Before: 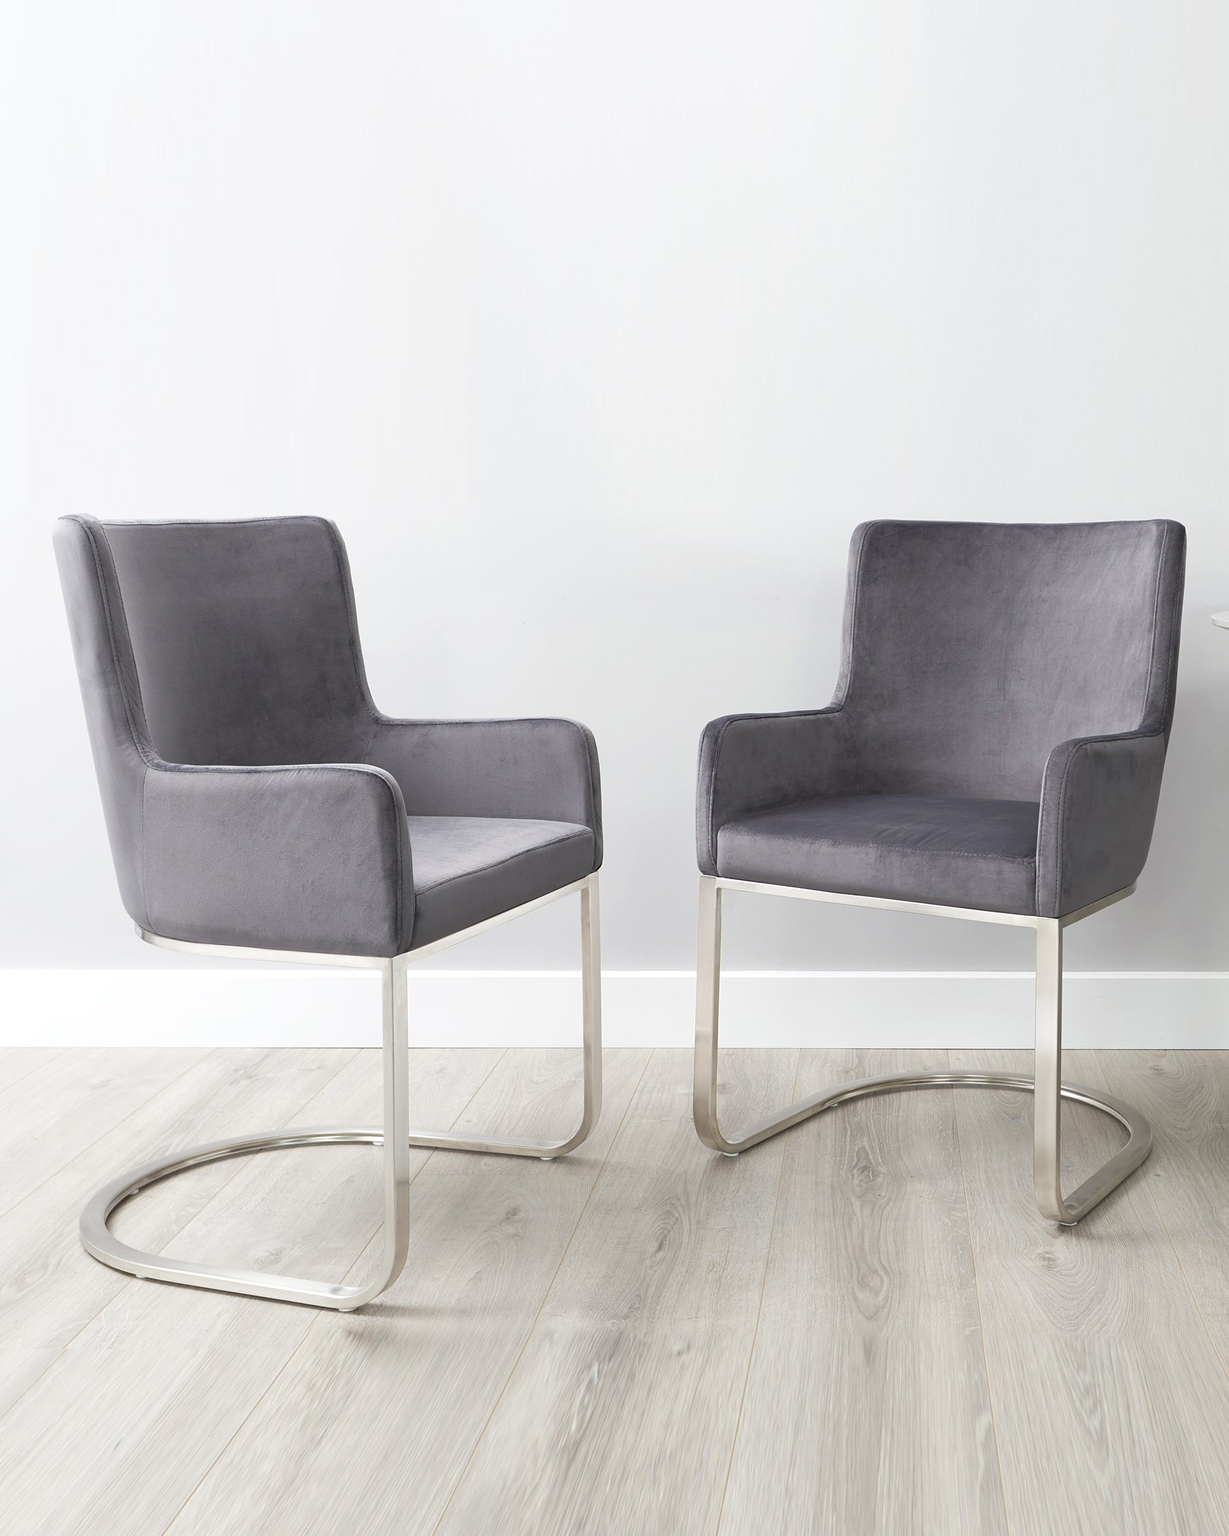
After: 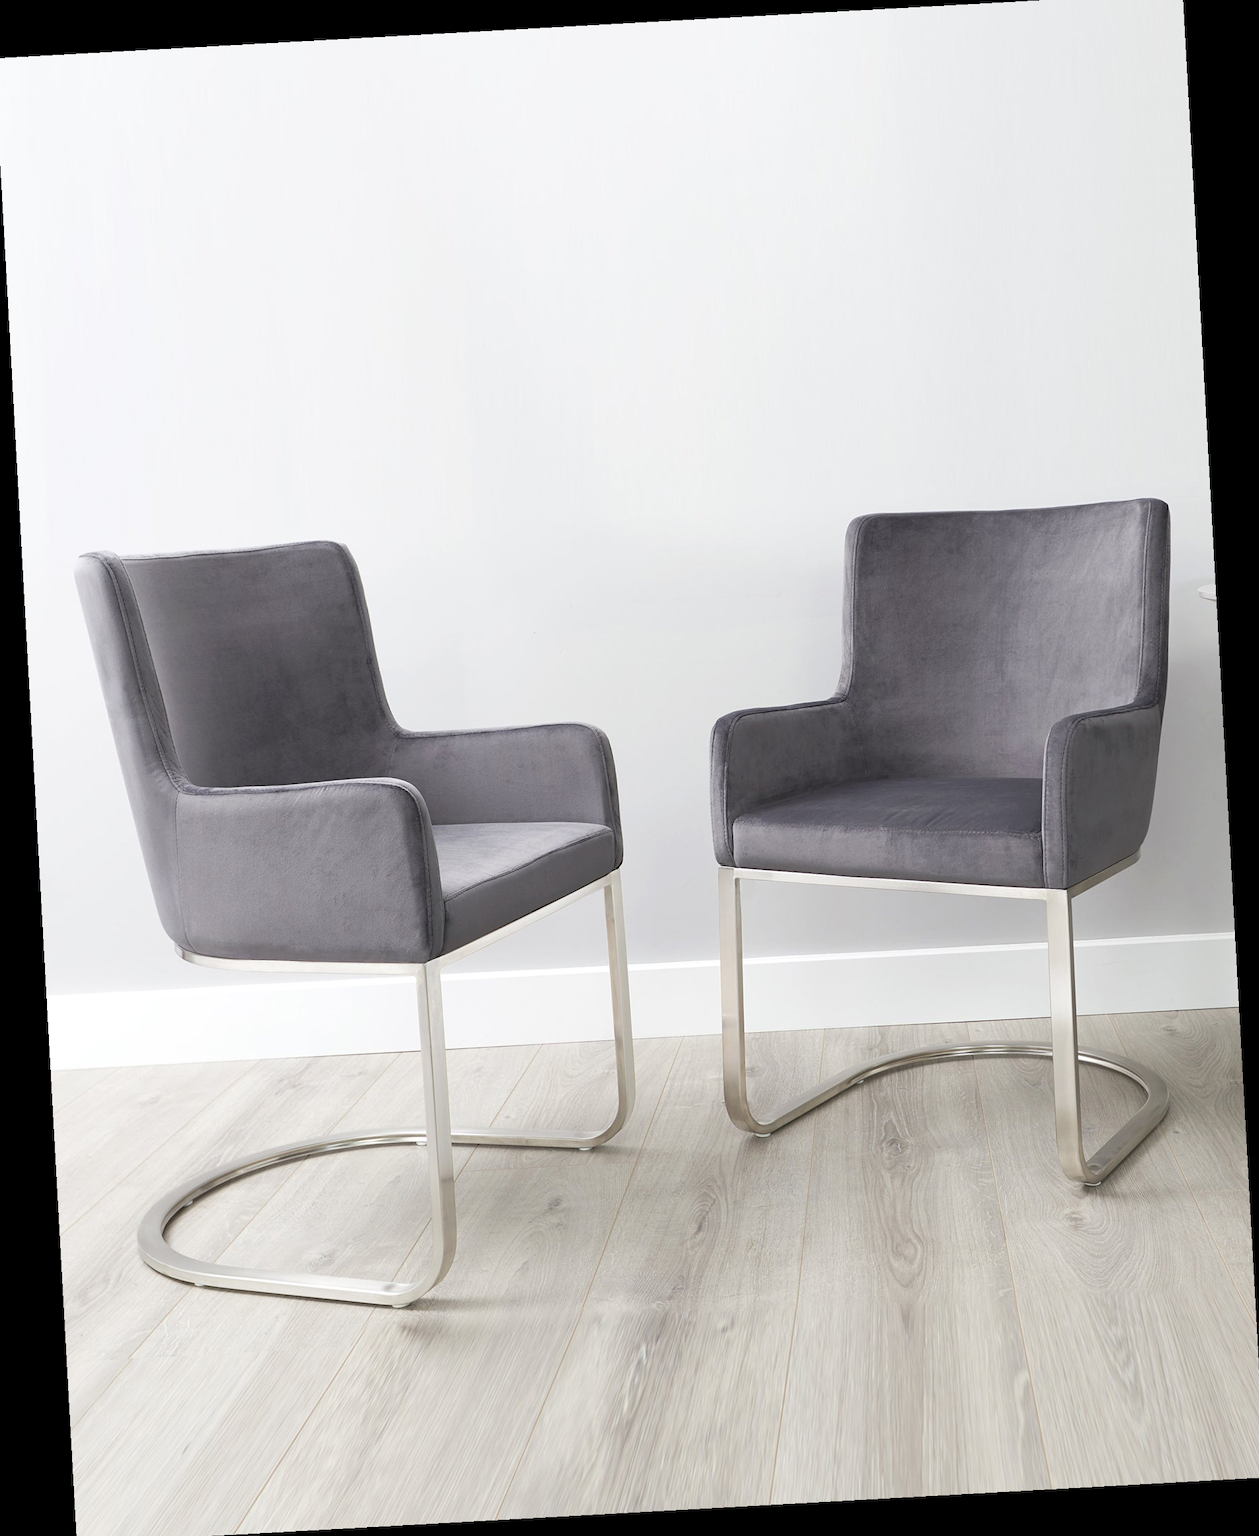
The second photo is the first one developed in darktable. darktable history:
crop: left 0.434%, top 0.485%, right 0.244%, bottom 0.386%
rotate and perspective: rotation -3.18°, automatic cropping off
